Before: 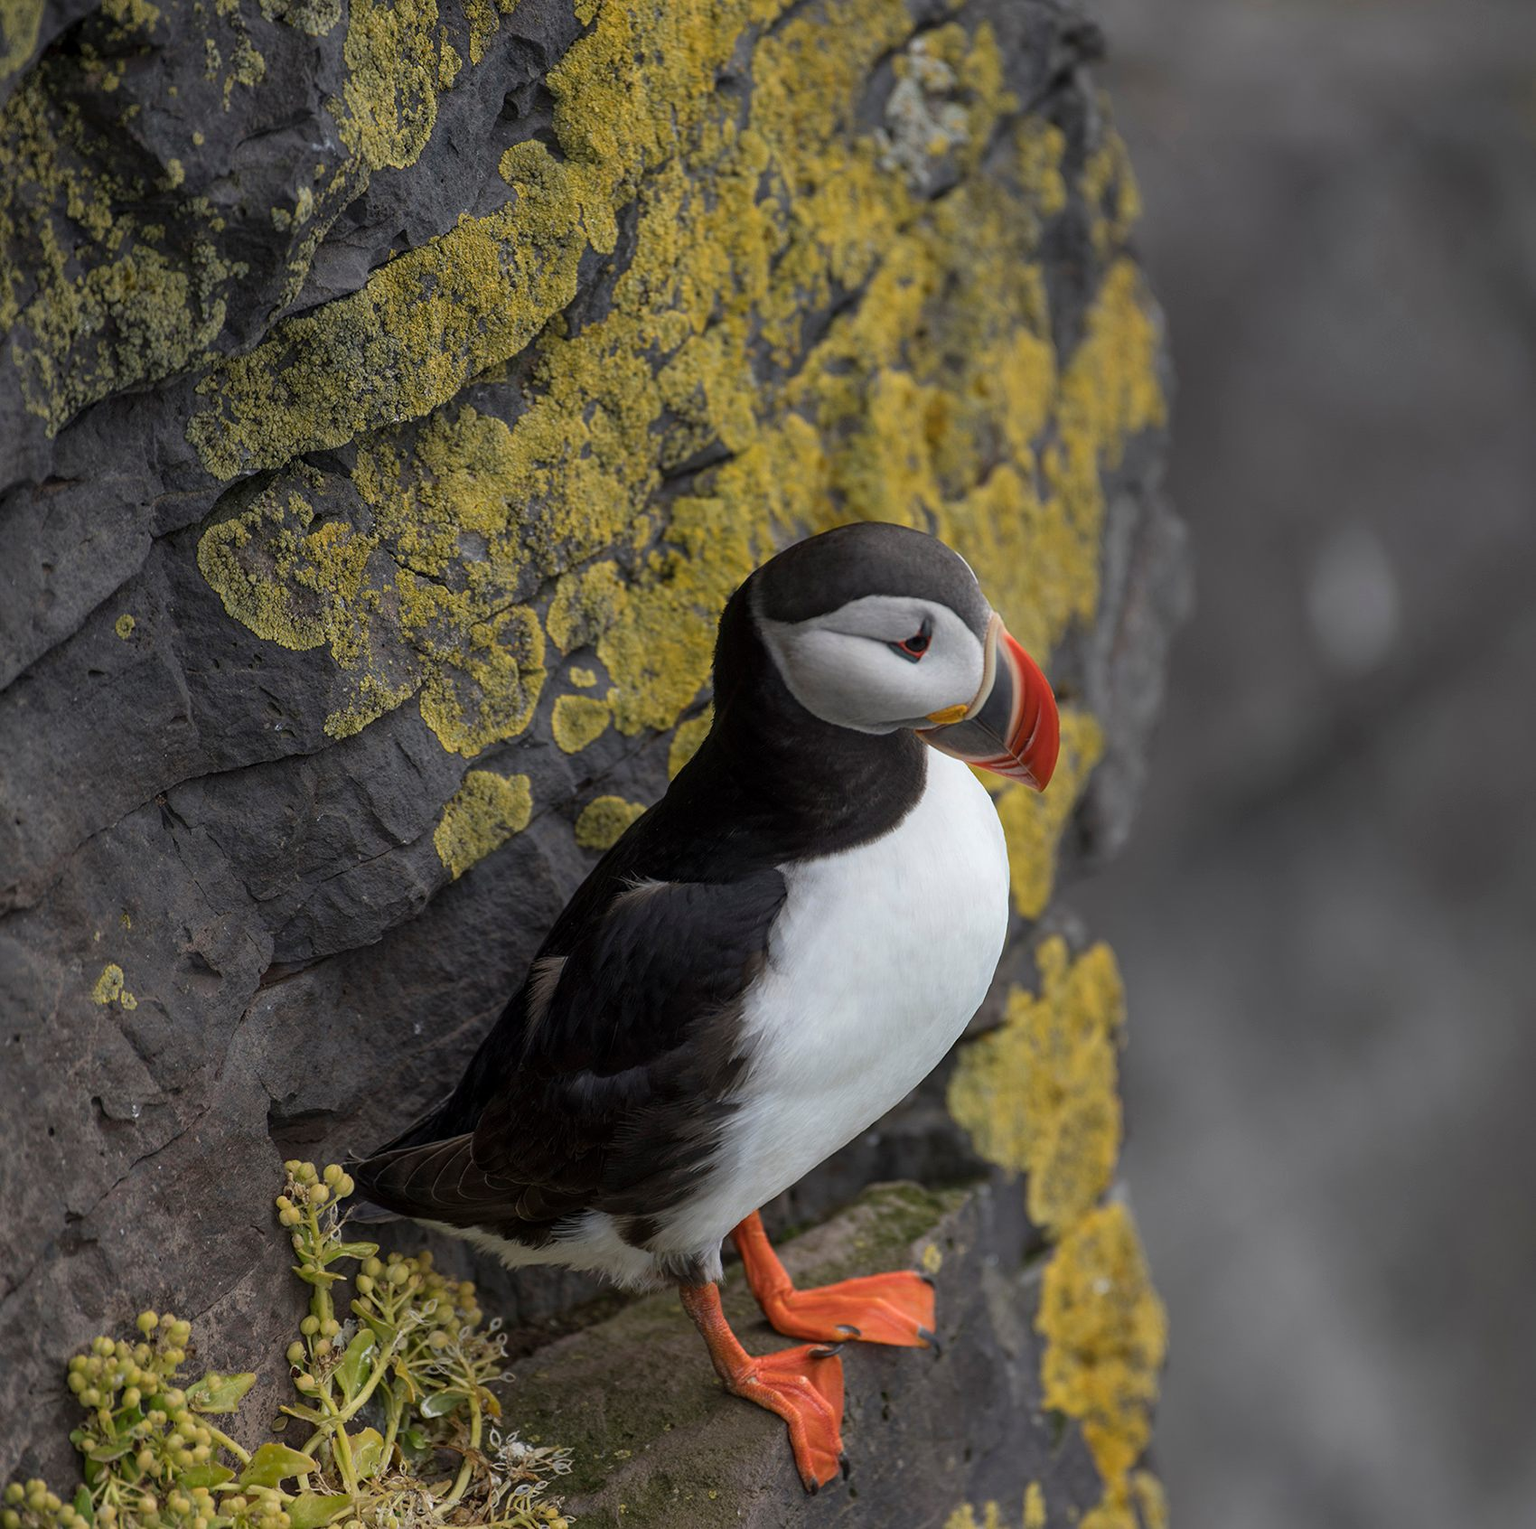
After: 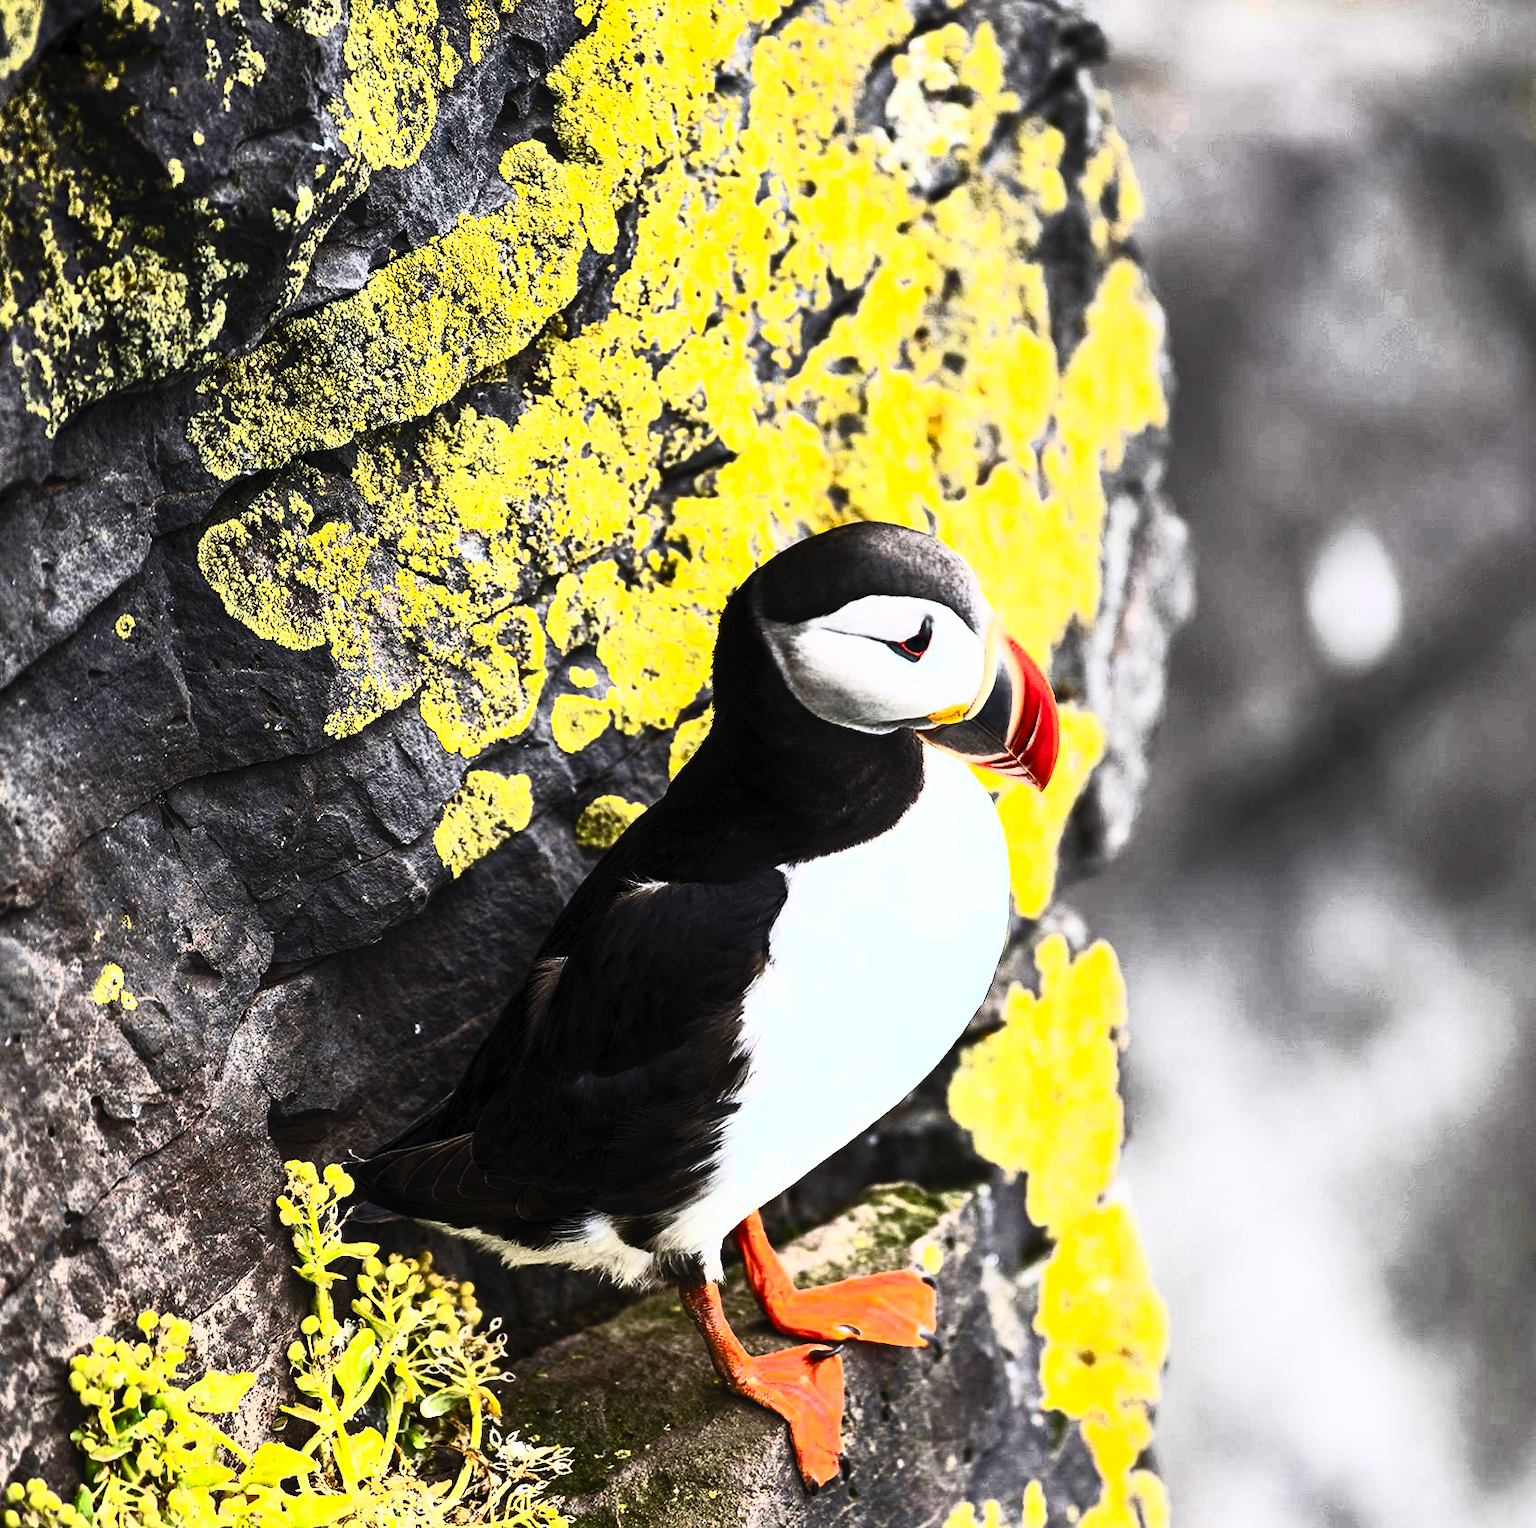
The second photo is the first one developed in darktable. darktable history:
rgb curve: curves: ch0 [(0, 0) (0.21, 0.15) (0.24, 0.21) (0.5, 0.75) (0.75, 0.96) (0.89, 0.99) (1, 1)]; ch1 [(0, 0.02) (0.21, 0.13) (0.25, 0.2) (0.5, 0.67) (0.75, 0.9) (0.89, 0.97) (1, 1)]; ch2 [(0, 0.02) (0.21, 0.13) (0.25, 0.2) (0.5, 0.67) (0.75, 0.9) (0.89, 0.97) (1, 1)], compensate middle gray true
contrast brightness saturation: contrast 0.83, brightness 0.59, saturation 0.59
